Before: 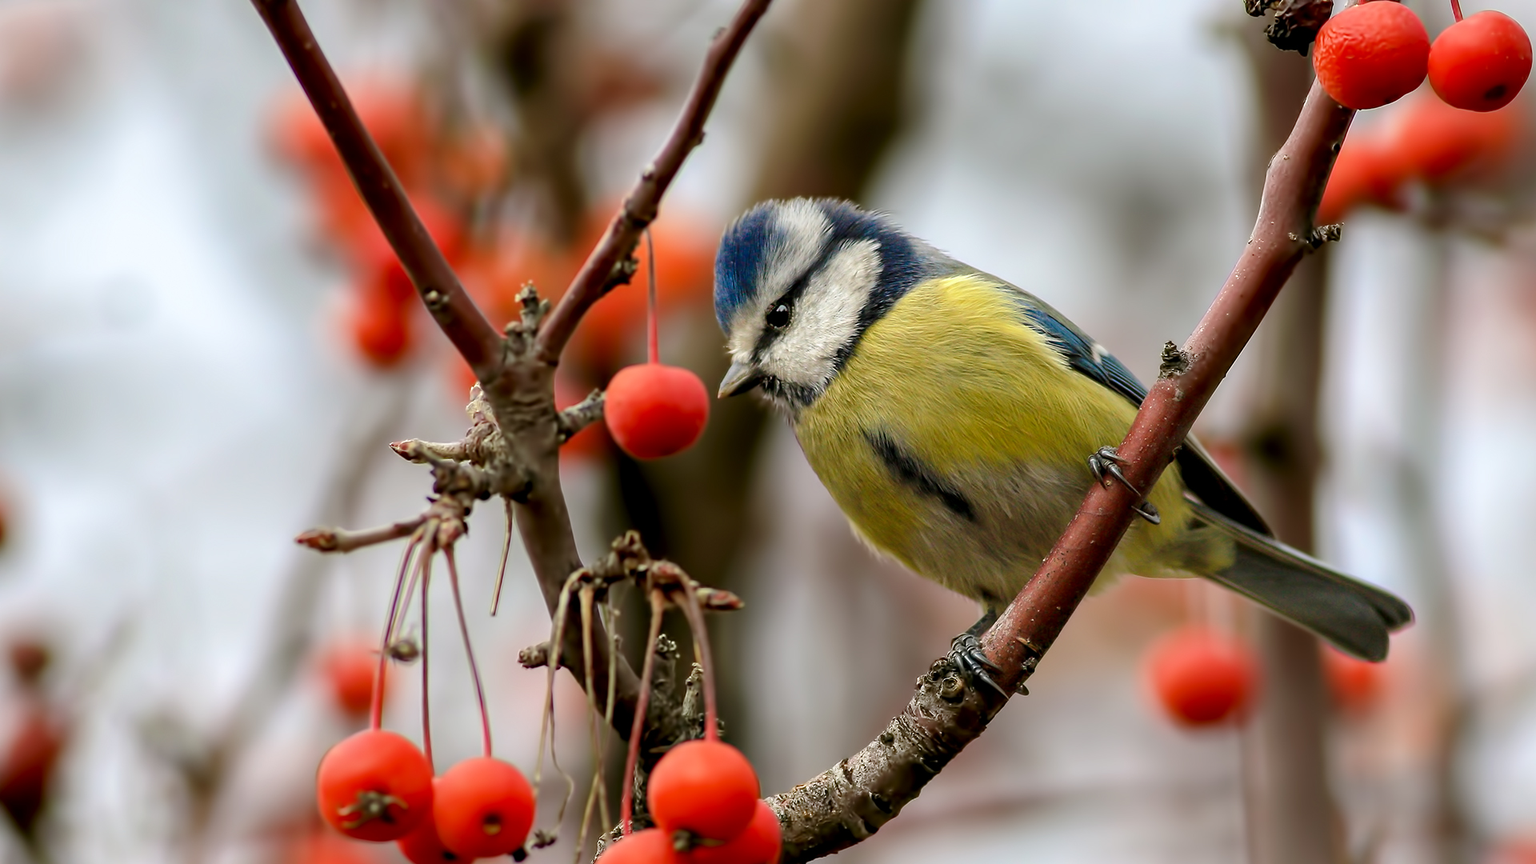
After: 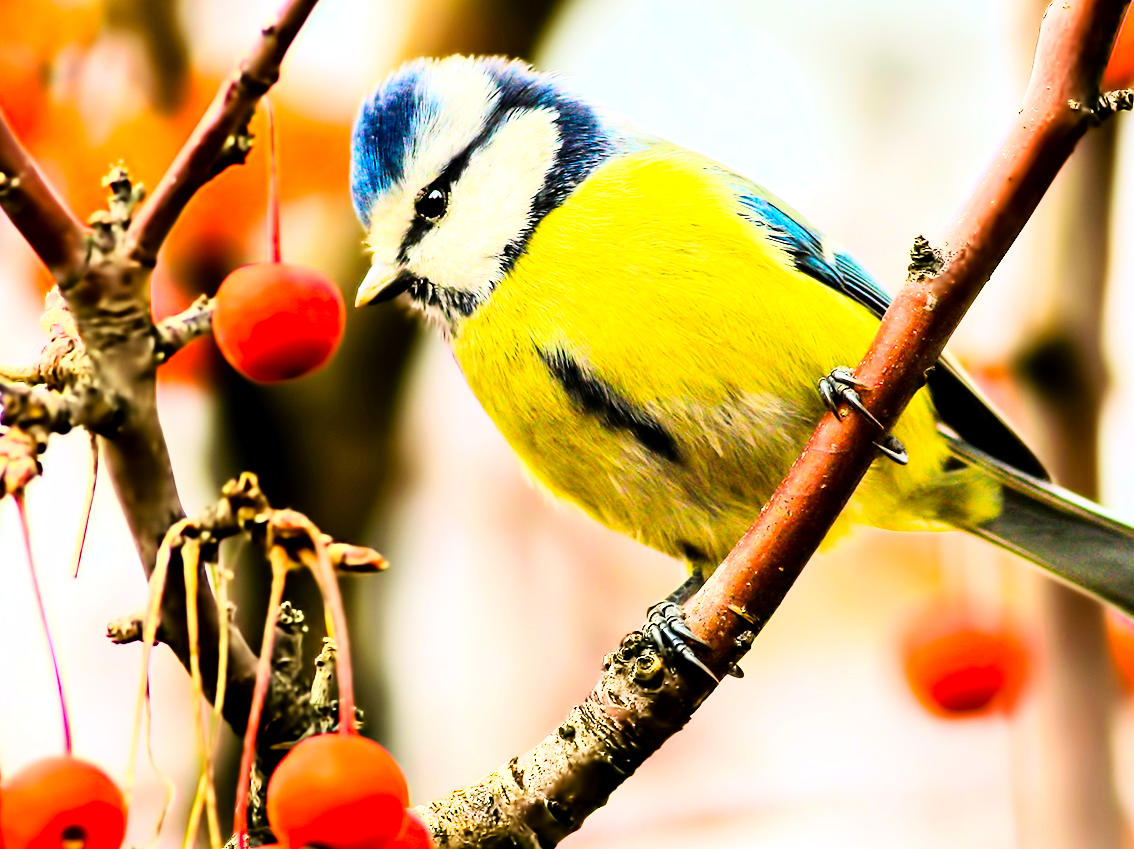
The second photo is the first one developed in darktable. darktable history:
crop and rotate: left 28.256%, top 17.734%, right 12.656%, bottom 3.573%
color balance rgb: linear chroma grading › global chroma 15%, perceptual saturation grading › global saturation 30%
rgb curve: curves: ch0 [(0, 0) (0.21, 0.15) (0.24, 0.21) (0.5, 0.75) (0.75, 0.96) (0.89, 0.99) (1, 1)]; ch1 [(0, 0.02) (0.21, 0.13) (0.25, 0.2) (0.5, 0.67) (0.75, 0.9) (0.89, 0.97) (1, 1)]; ch2 [(0, 0.02) (0.21, 0.13) (0.25, 0.2) (0.5, 0.67) (0.75, 0.9) (0.89, 0.97) (1, 1)], compensate middle gray true
exposure: black level correction 0, exposure 0.9 EV, compensate highlight preservation false
